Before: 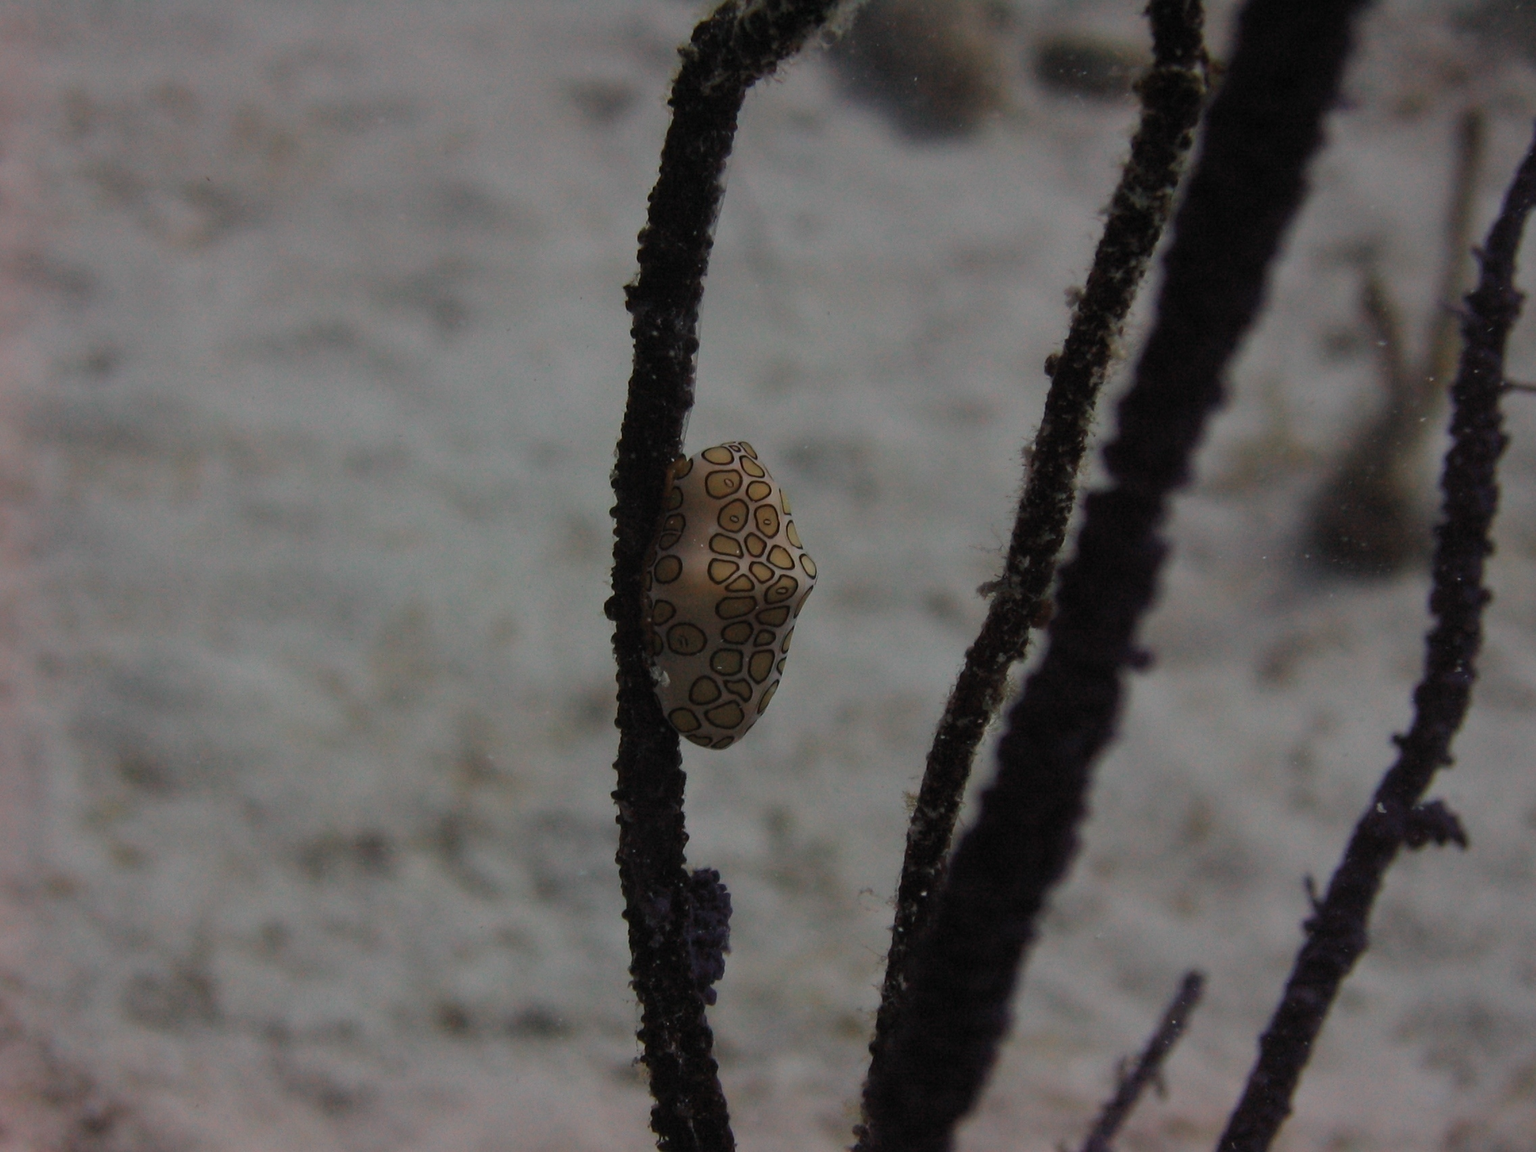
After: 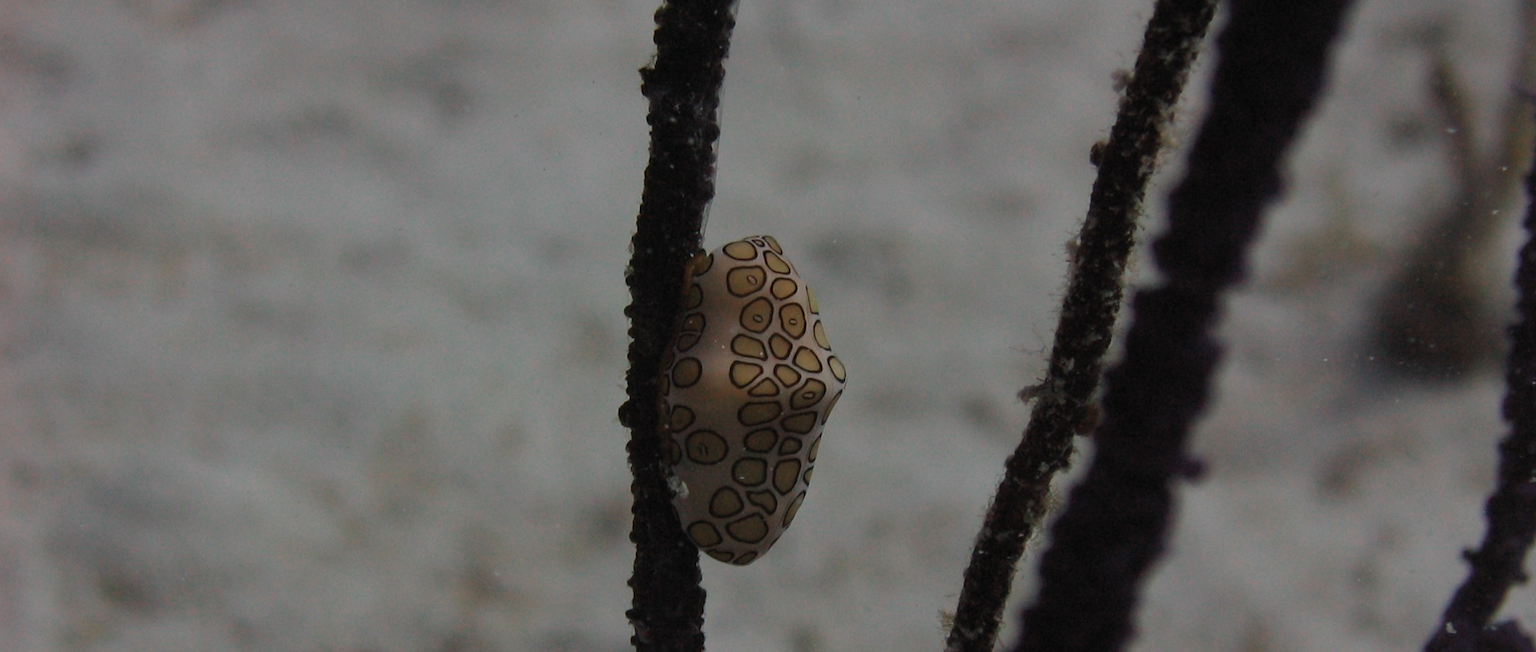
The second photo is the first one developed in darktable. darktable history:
crop: left 1.784%, top 19.29%, right 4.843%, bottom 27.811%
